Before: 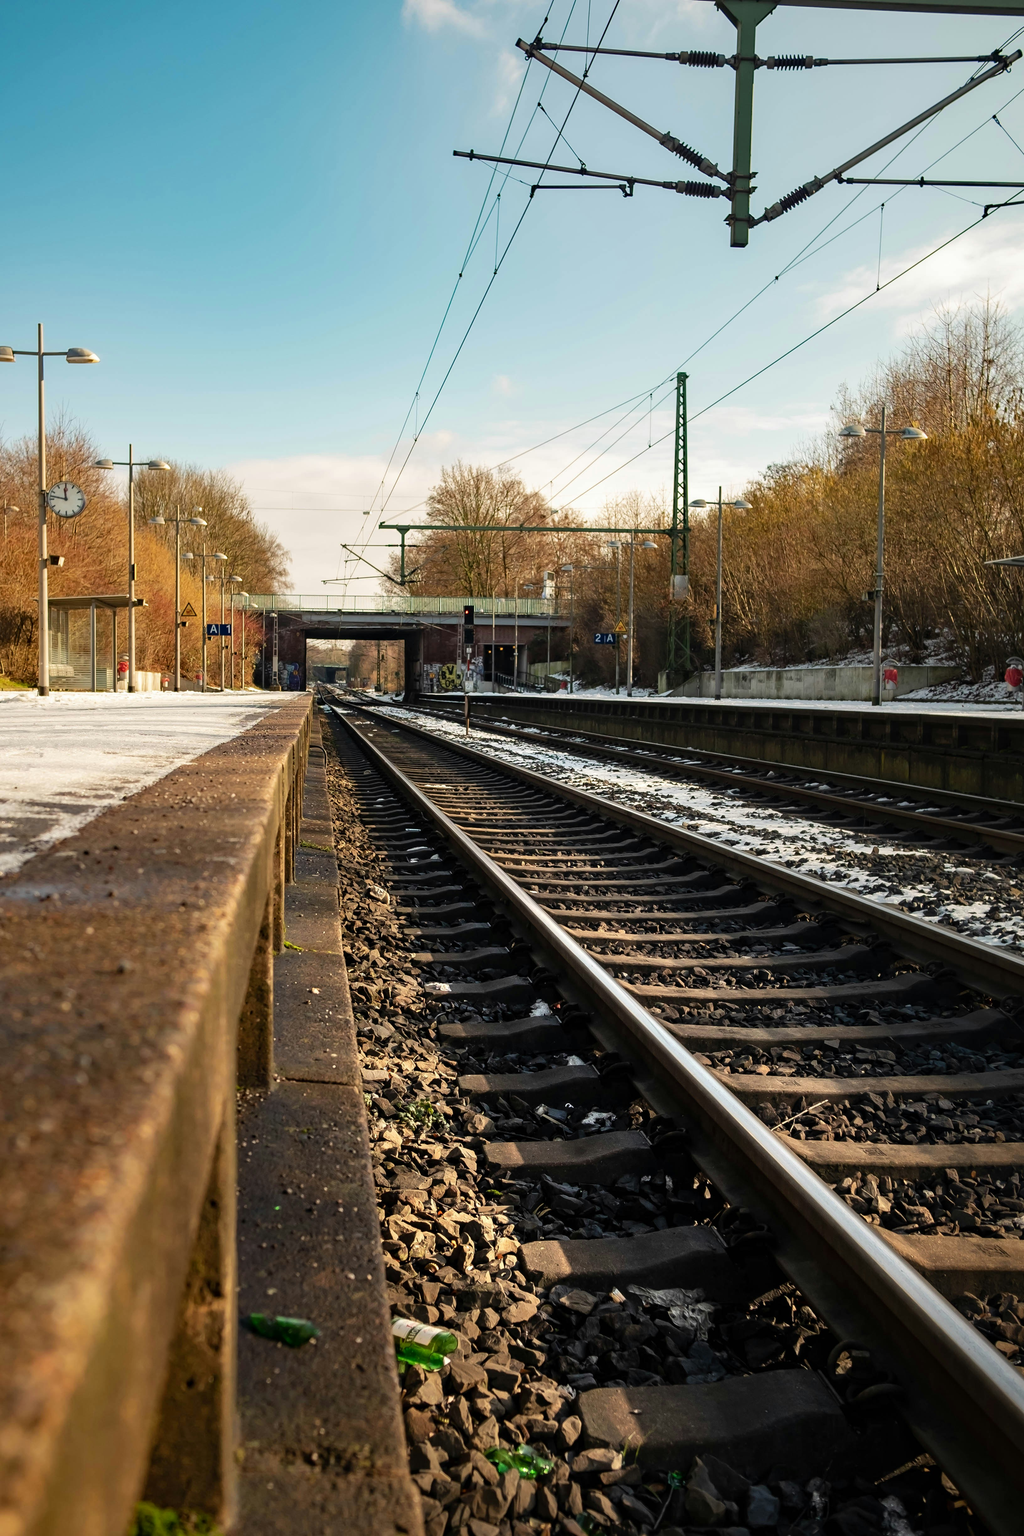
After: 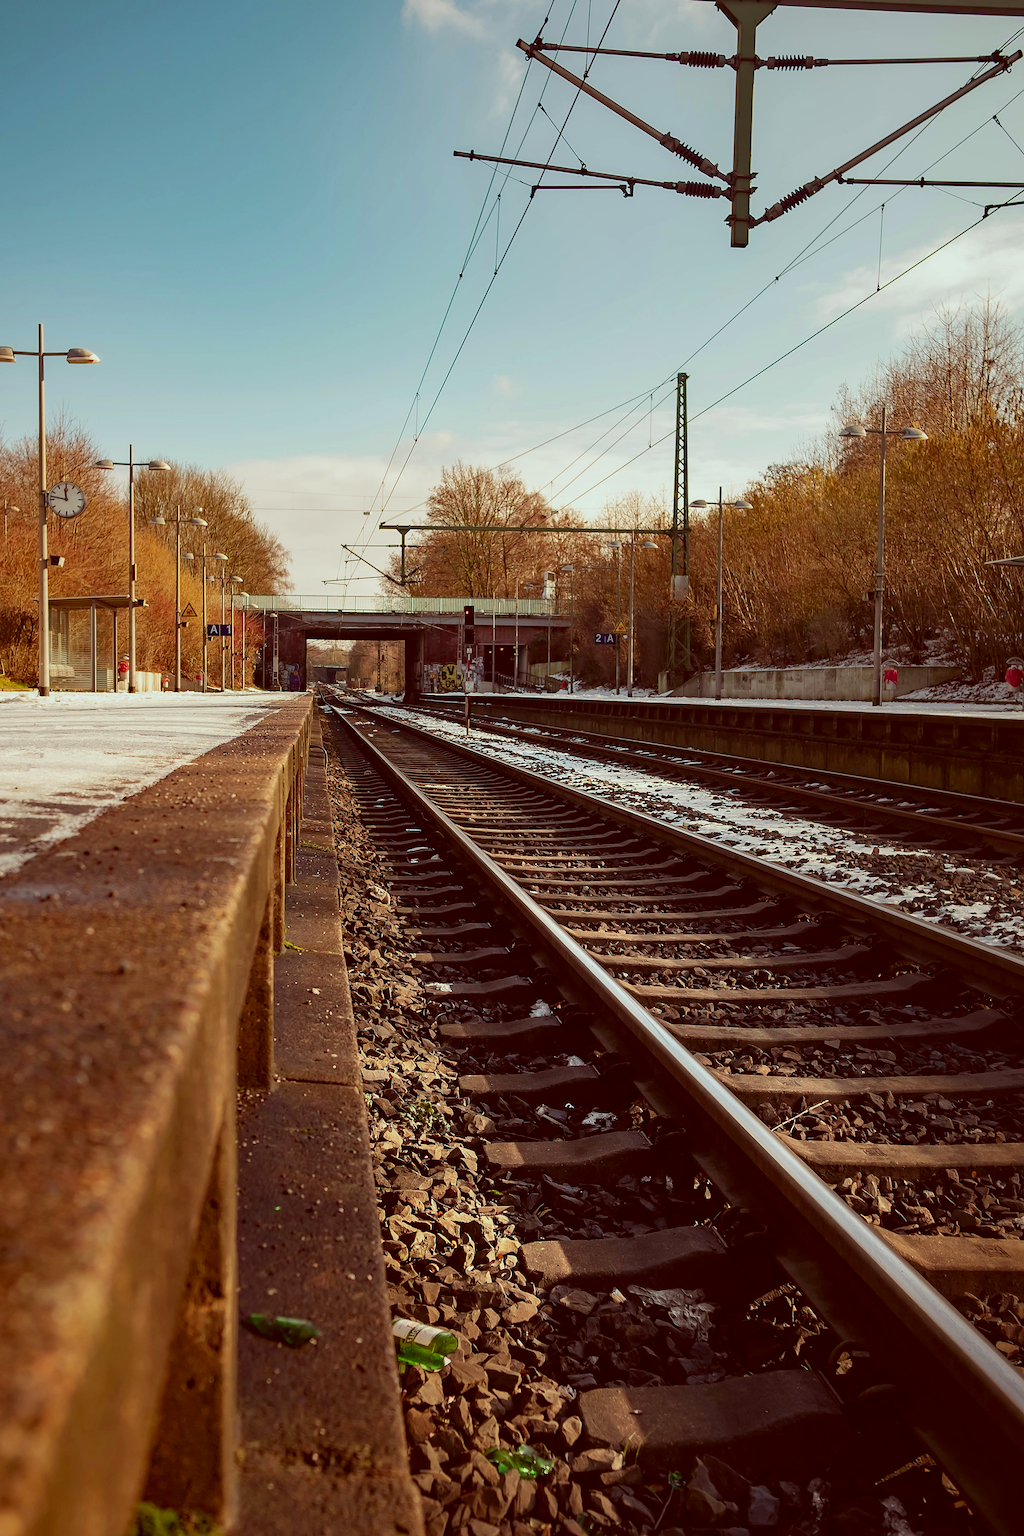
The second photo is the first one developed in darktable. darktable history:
tone equalizer: -8 EV 0.259 EV, -7 EV 0.4 EV, -6 EV 0.38 EV, -5 EV 0.235 EV, -3 EV -0.246 EV, -2 EV -0.392 EV, -1 EV -0.401 EV, +0 EV -0.273 EV
sharpen: on, module defaults
color correction: highlights a* -7.04, highlights b* -0.206, shadows a* 20.07, shadows b* 11.39
